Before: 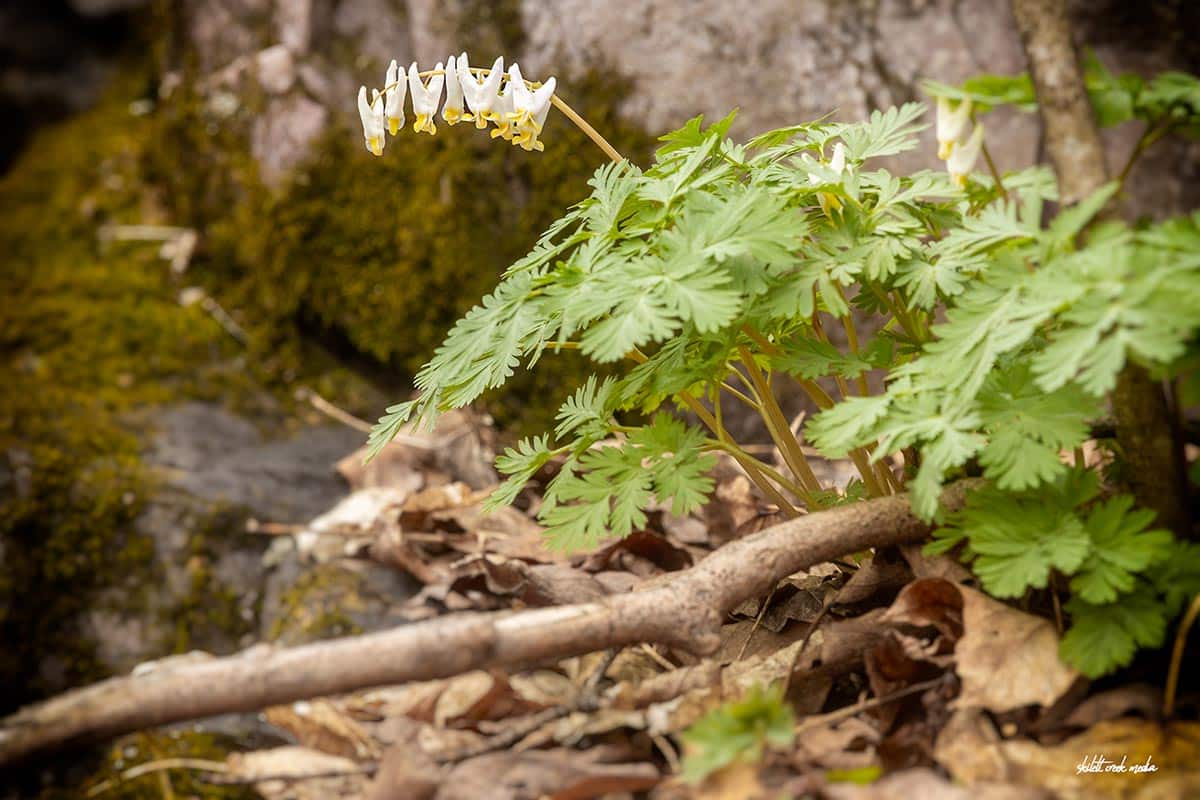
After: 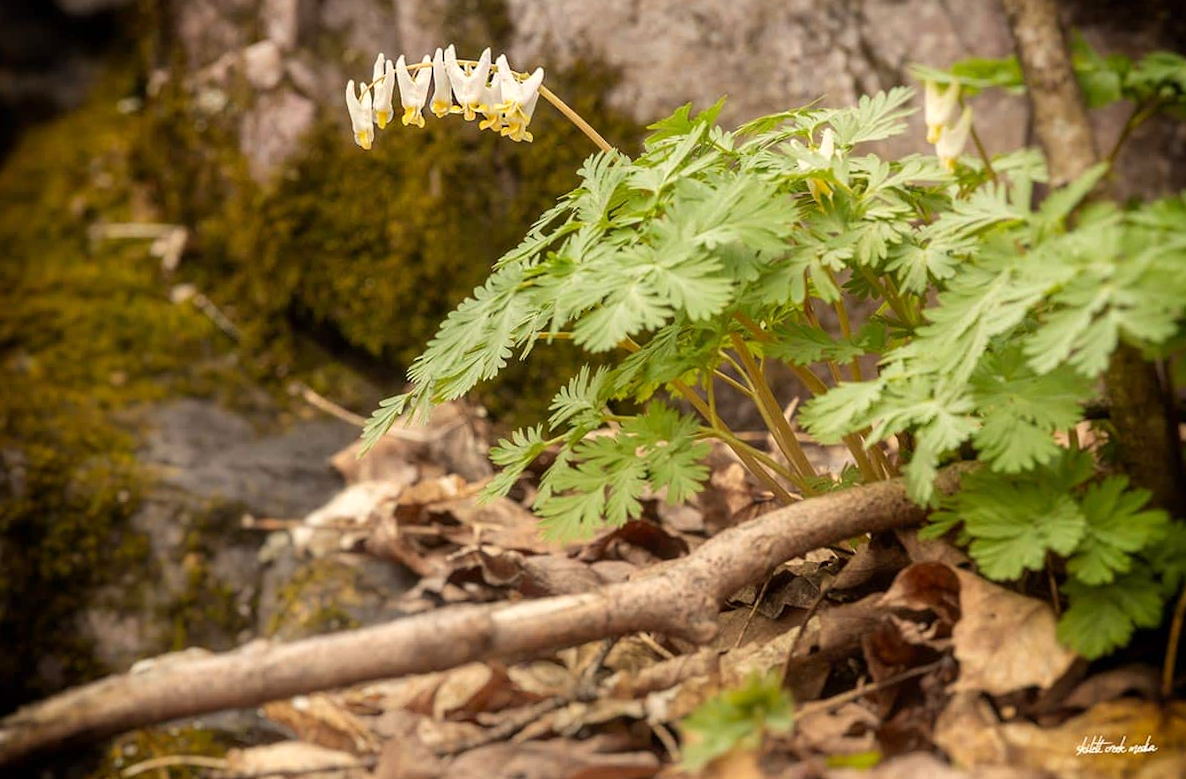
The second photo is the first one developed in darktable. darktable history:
rotate and perspective: rotation -1°, crop left 0.011, crop right 0.989, crop top 0.025, crop bottom 0.975
white balance: red 1.045, blue 0.932
